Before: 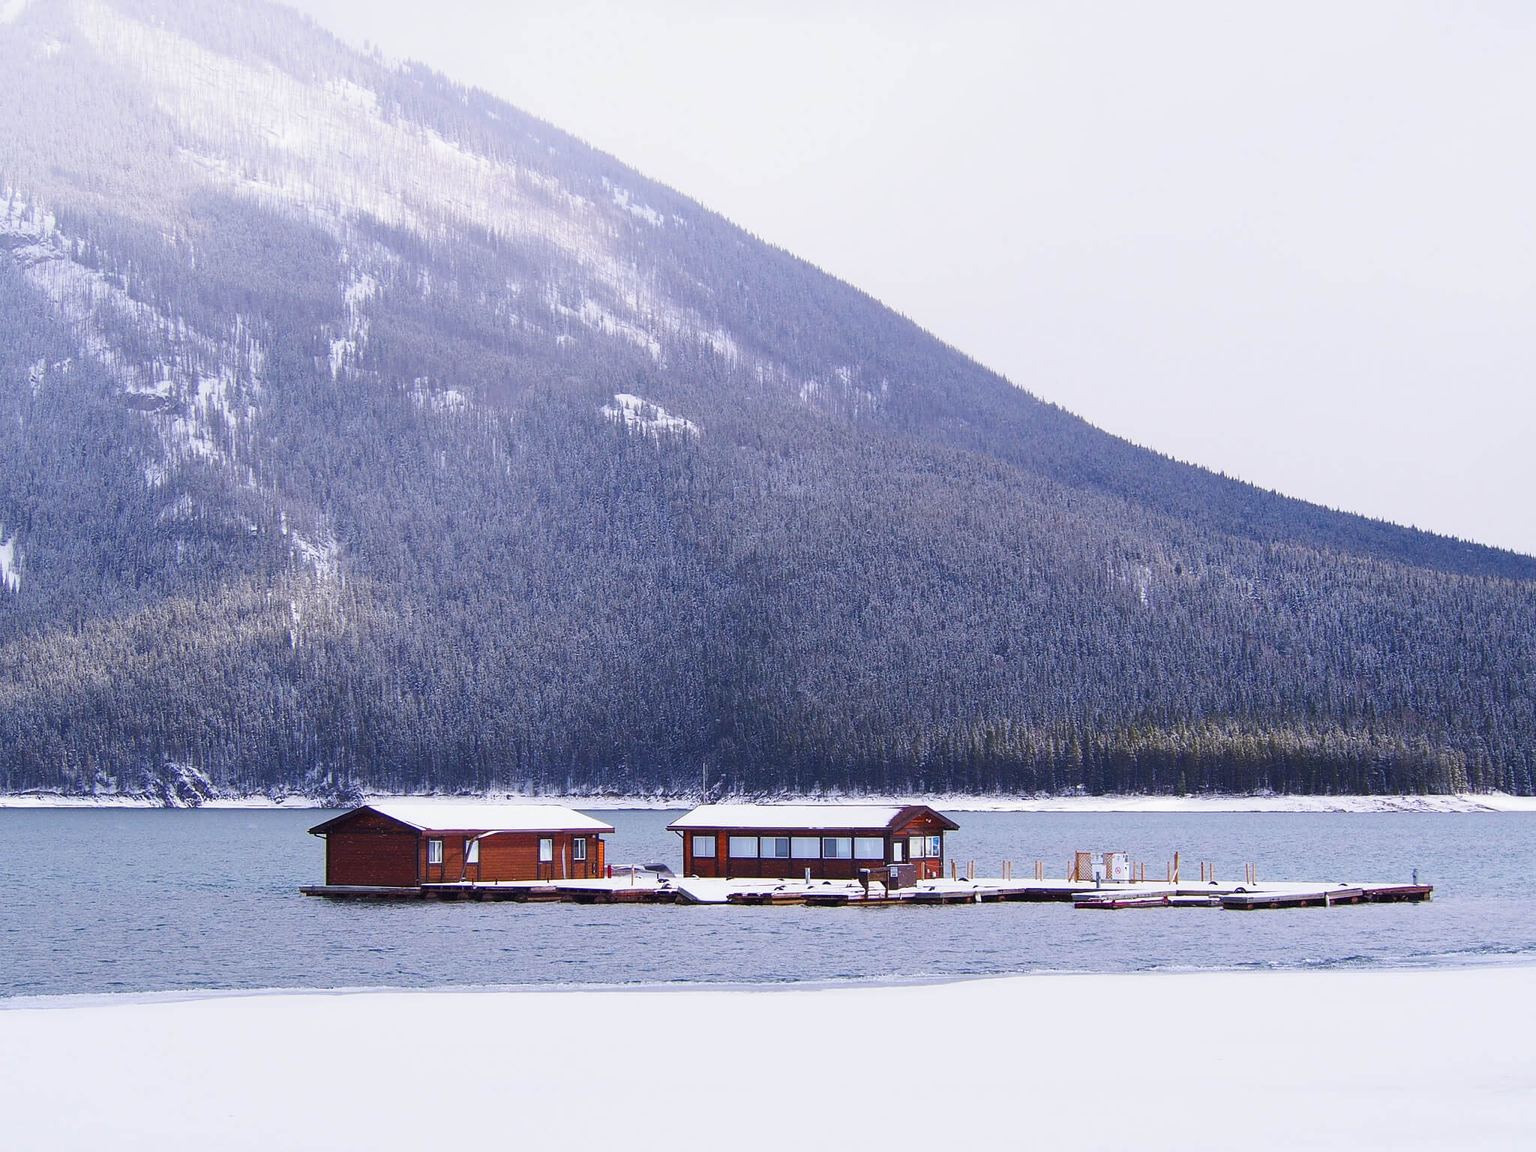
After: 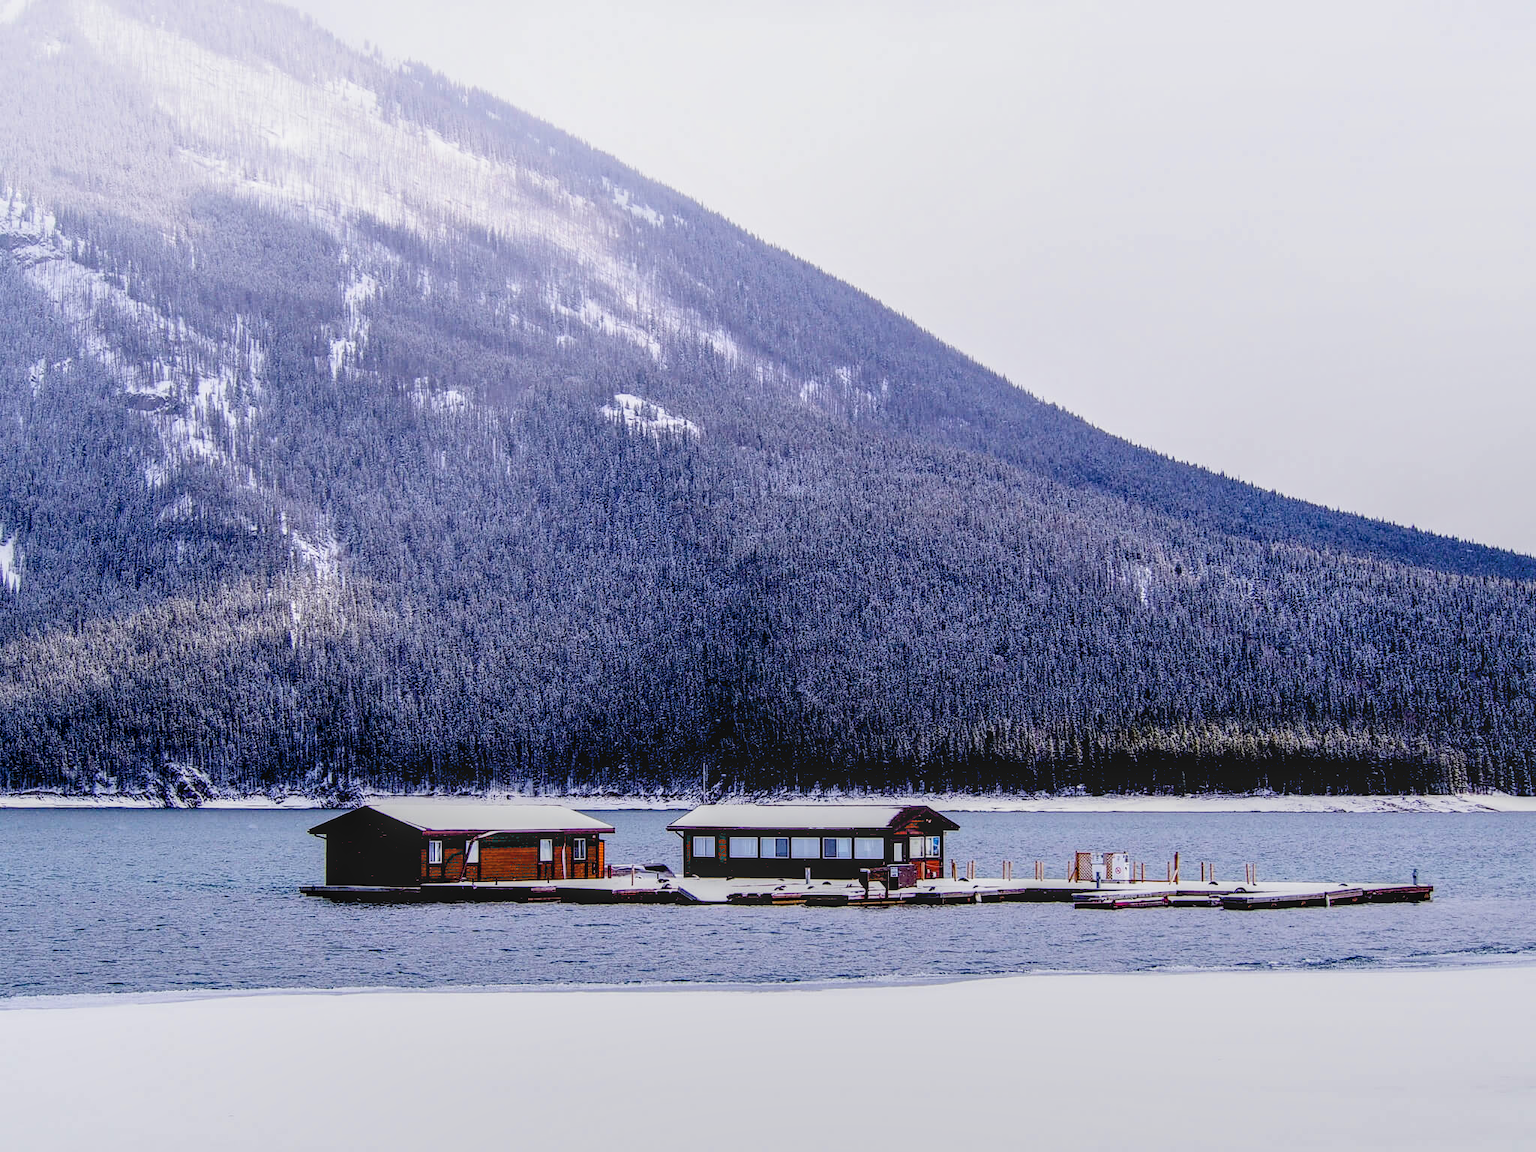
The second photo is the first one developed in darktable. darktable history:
filmic rgb: black relative exposure -8.07 EV, white relative exposure 3 EV, hardness 5.35, contrast 1.25
white balance: red 1, blue 1
local contrast: highlights 0%, shadows 0%, detail 133%
exposure: black level correction 0.056, exposure -0.039 EV, compensate highlight preservation false
